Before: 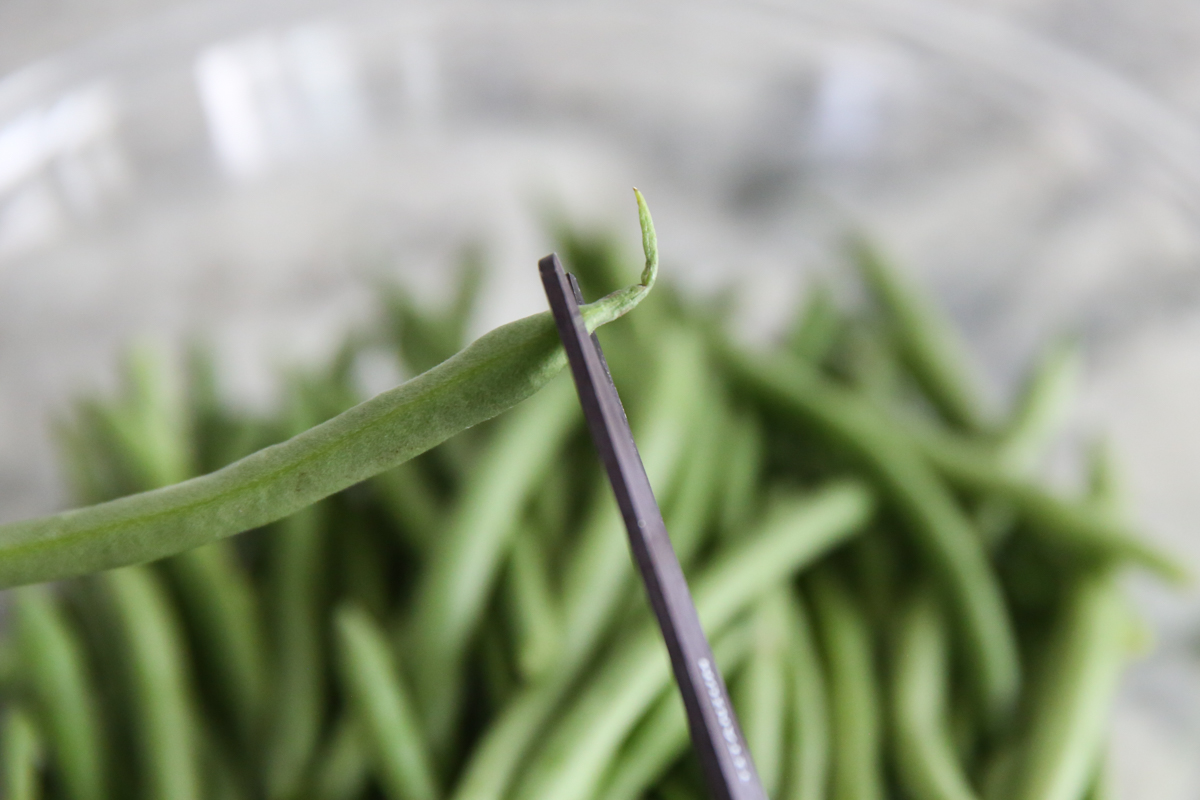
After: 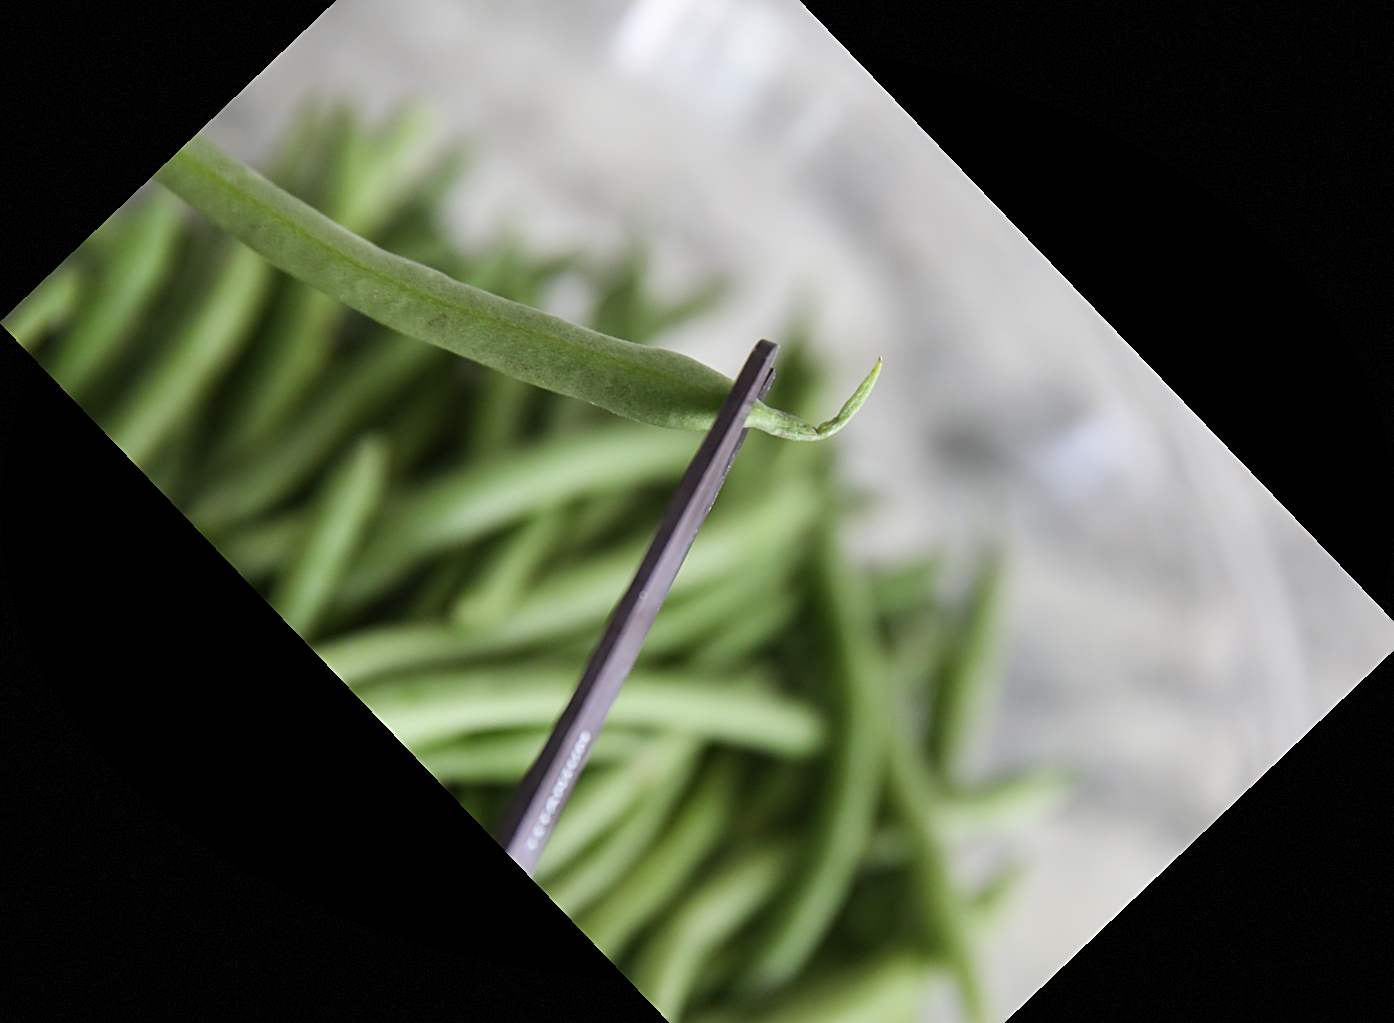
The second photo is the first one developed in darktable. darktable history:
vignetting: fall-off start 100%, brightness -0.406, saturation -0.3, width/height ratio 1.324, dithering 8-bit output, unbound false
crop and rotate: angle -46.26°, top 16.234%, right 0.912%, bottom 11.704%
sharpen: amount 0.478
